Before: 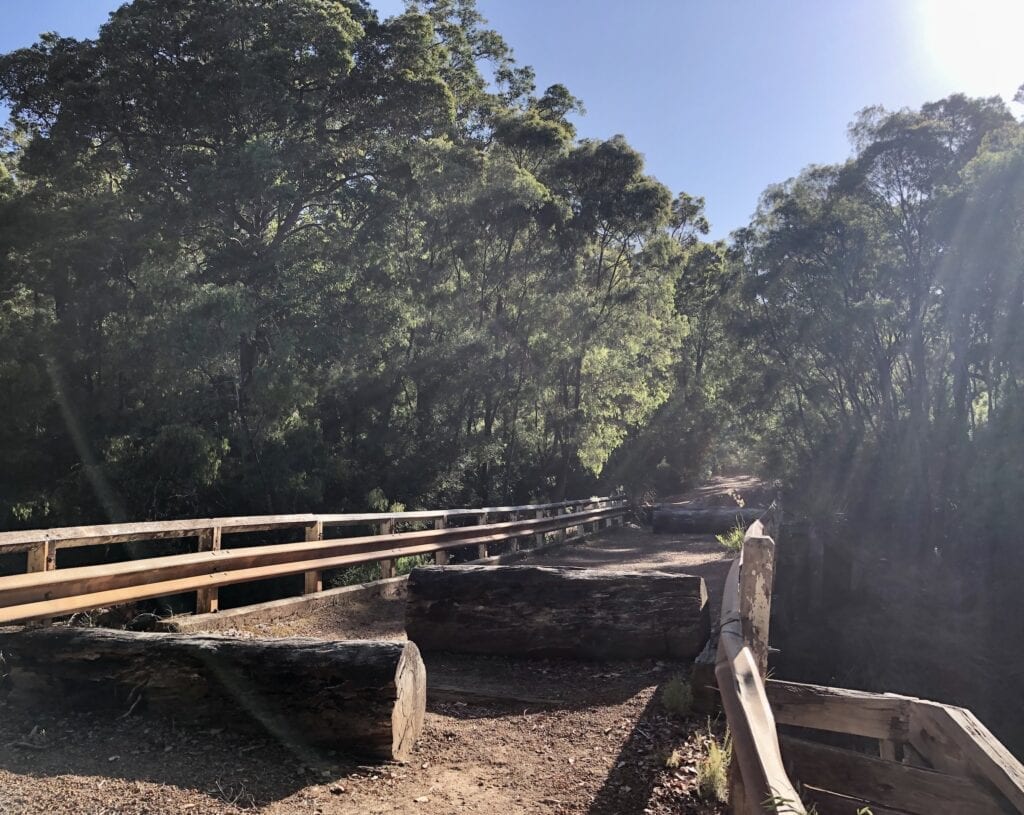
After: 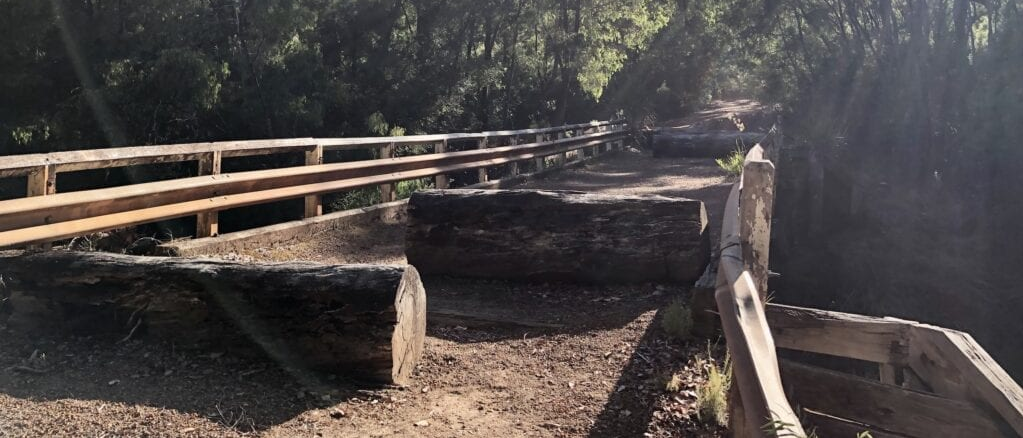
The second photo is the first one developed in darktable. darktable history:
crop and rotate: top 46.203%, right 0.051%
